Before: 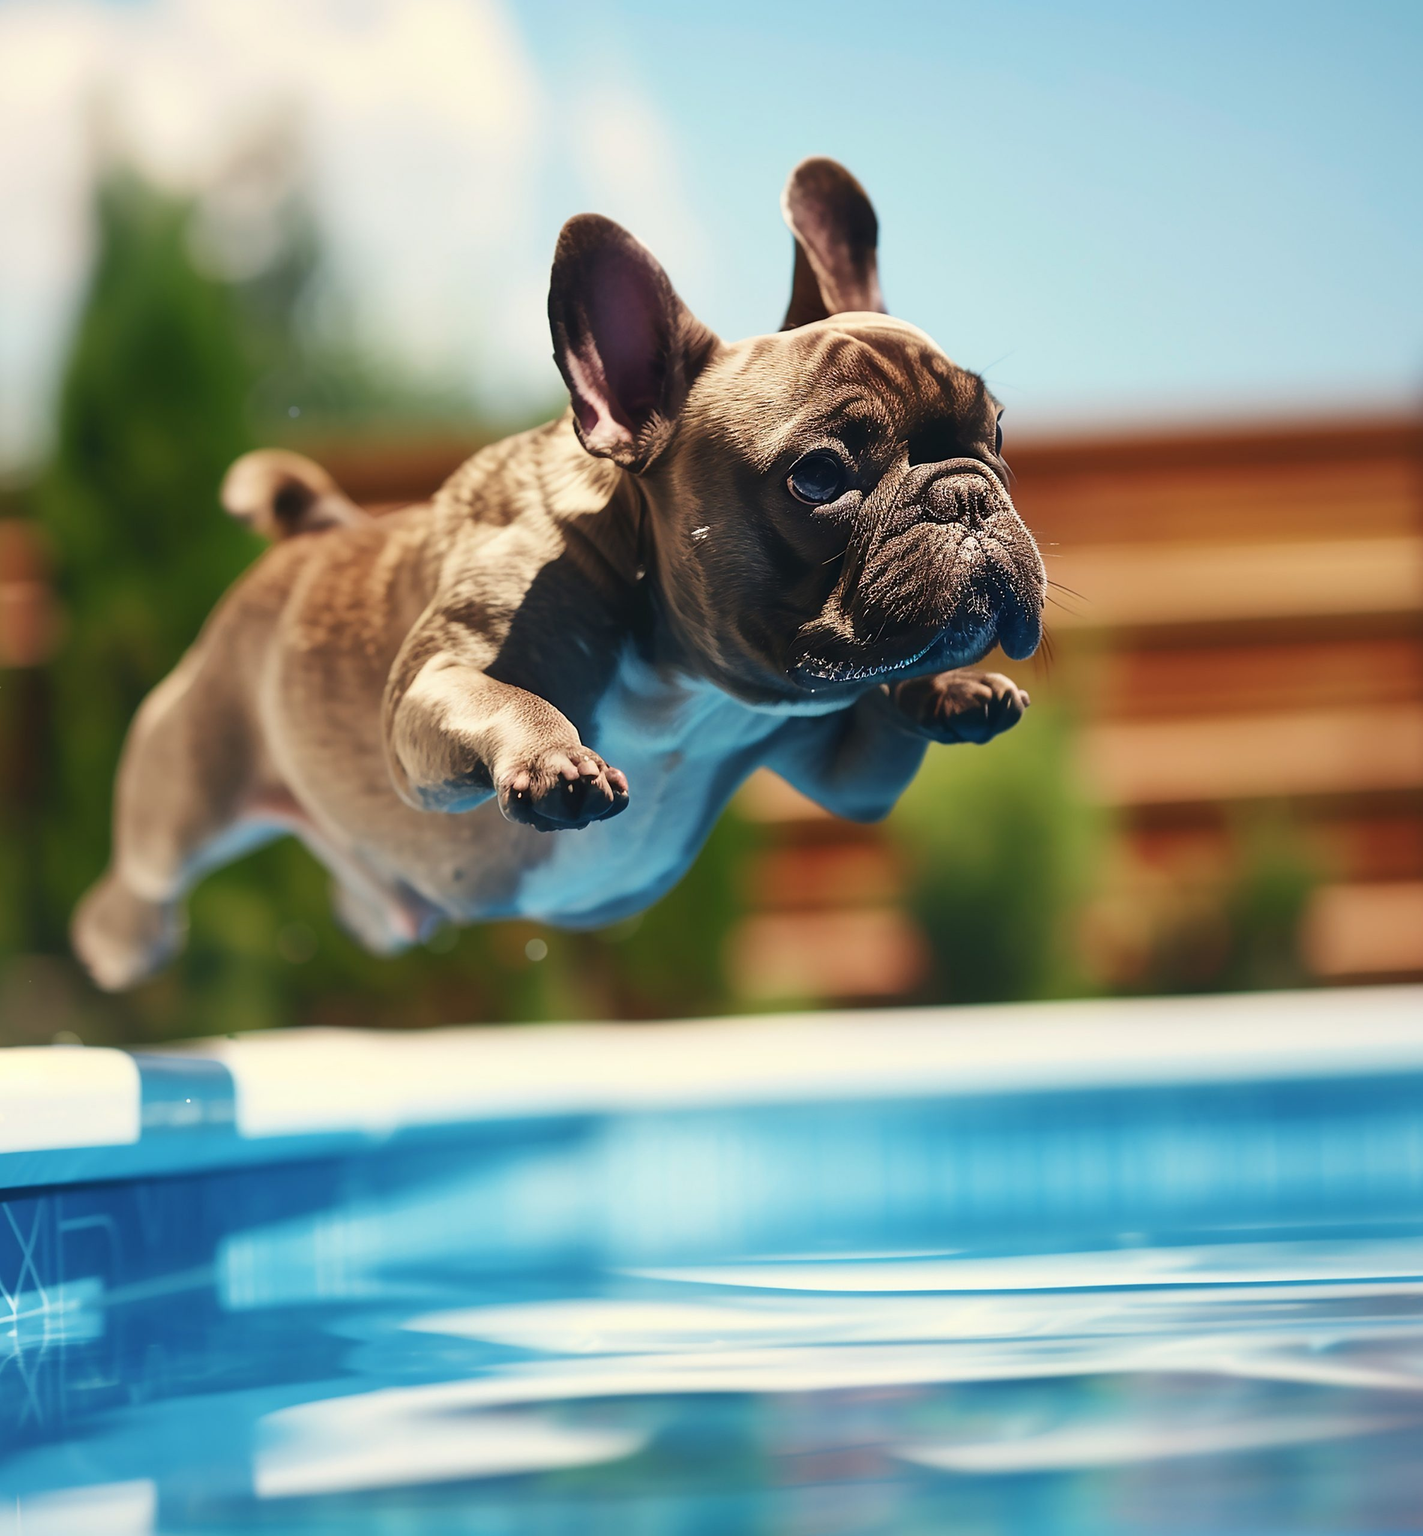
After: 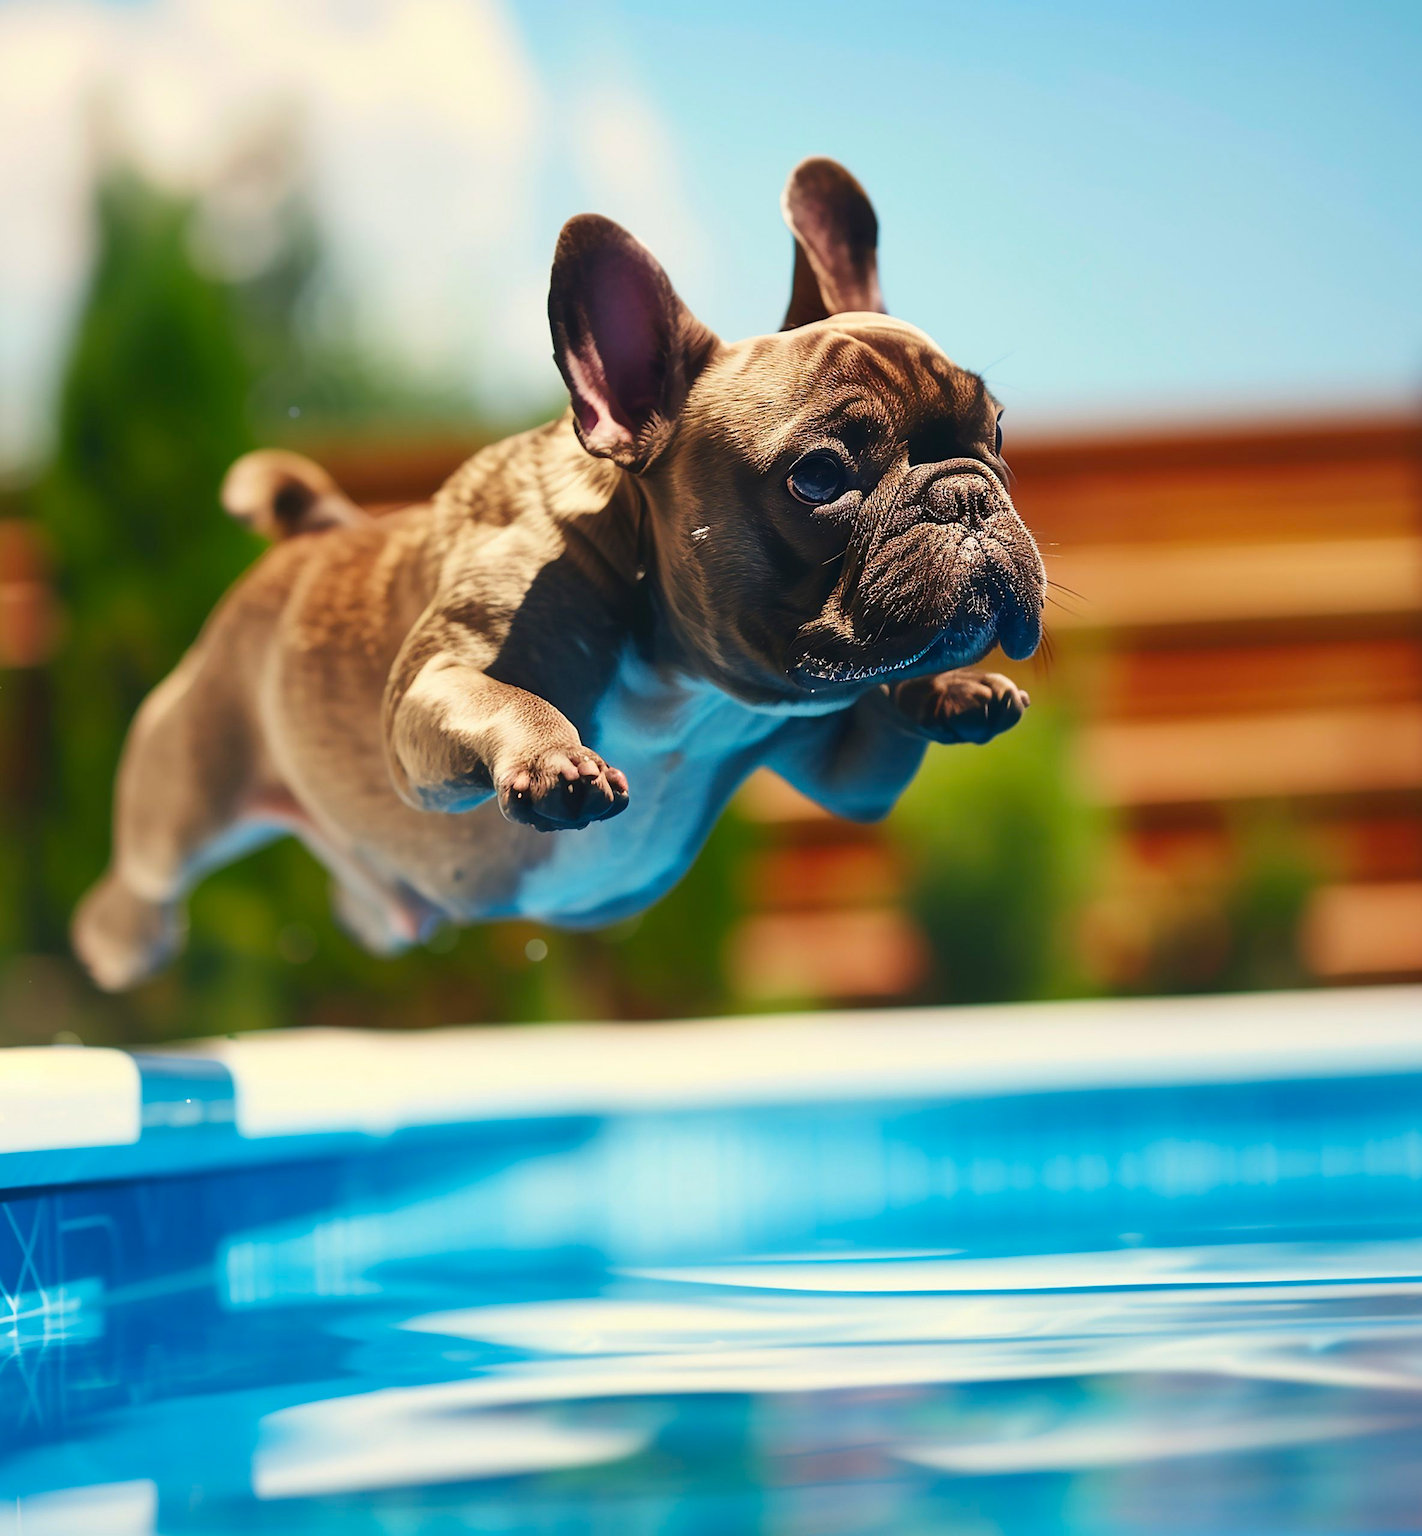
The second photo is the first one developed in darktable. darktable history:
color correction: highlights b* 0.005, saturation 1.31
